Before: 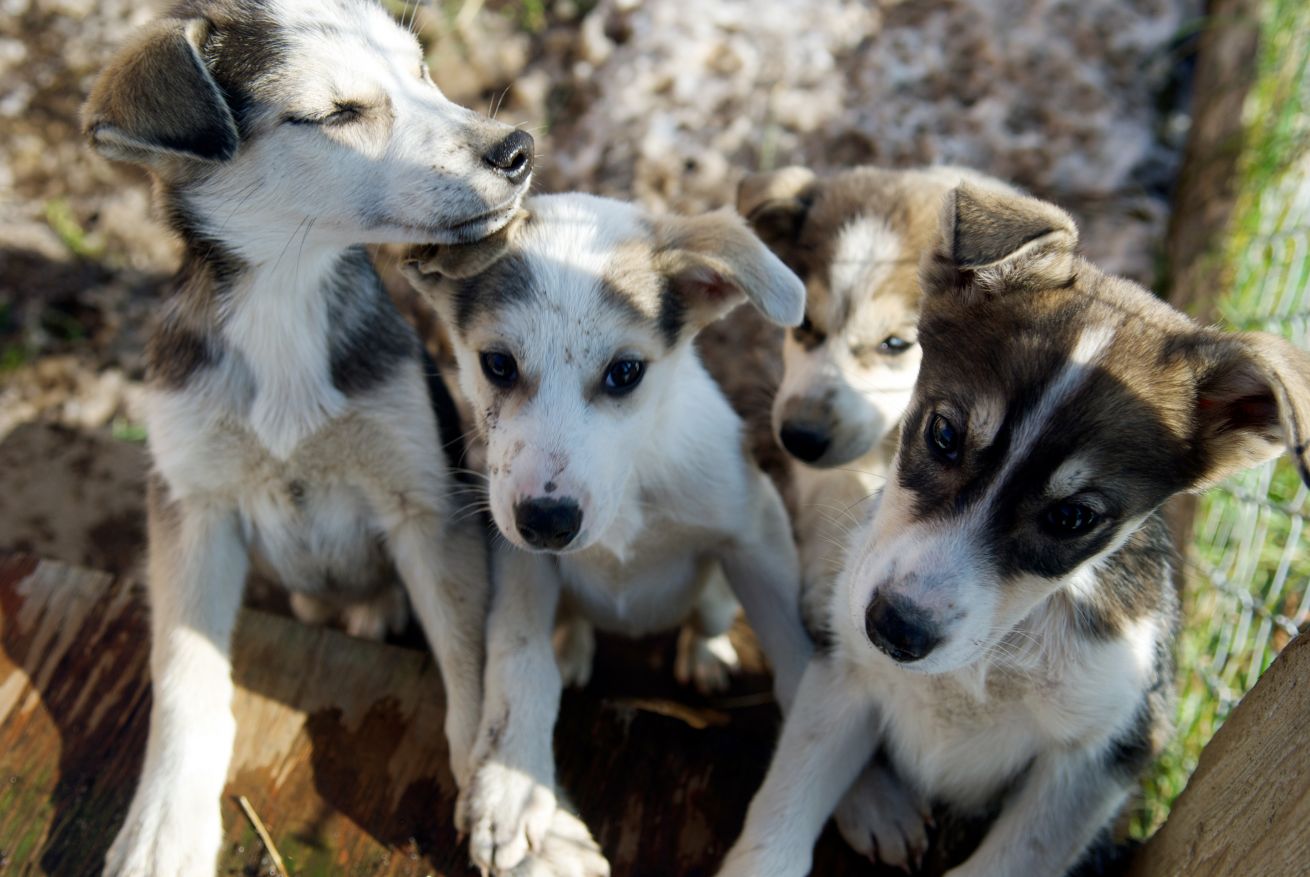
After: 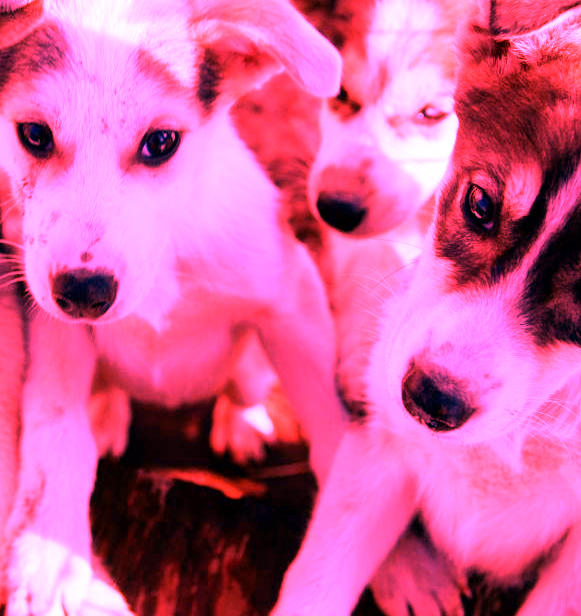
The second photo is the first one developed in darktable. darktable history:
crop: left 35.432%, top 26.233%, right 20.145%, bottom 3.432%
white balance: red 4.26, blue 1.802
exposure: compensate highlight preservation false
